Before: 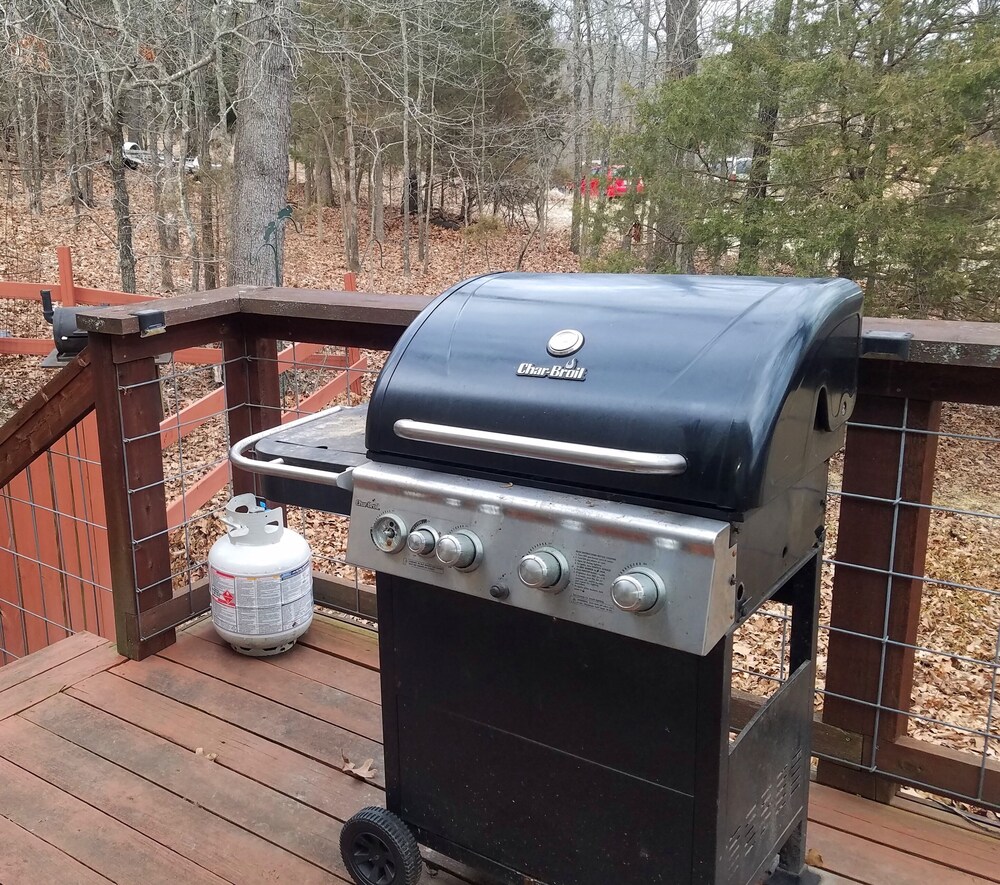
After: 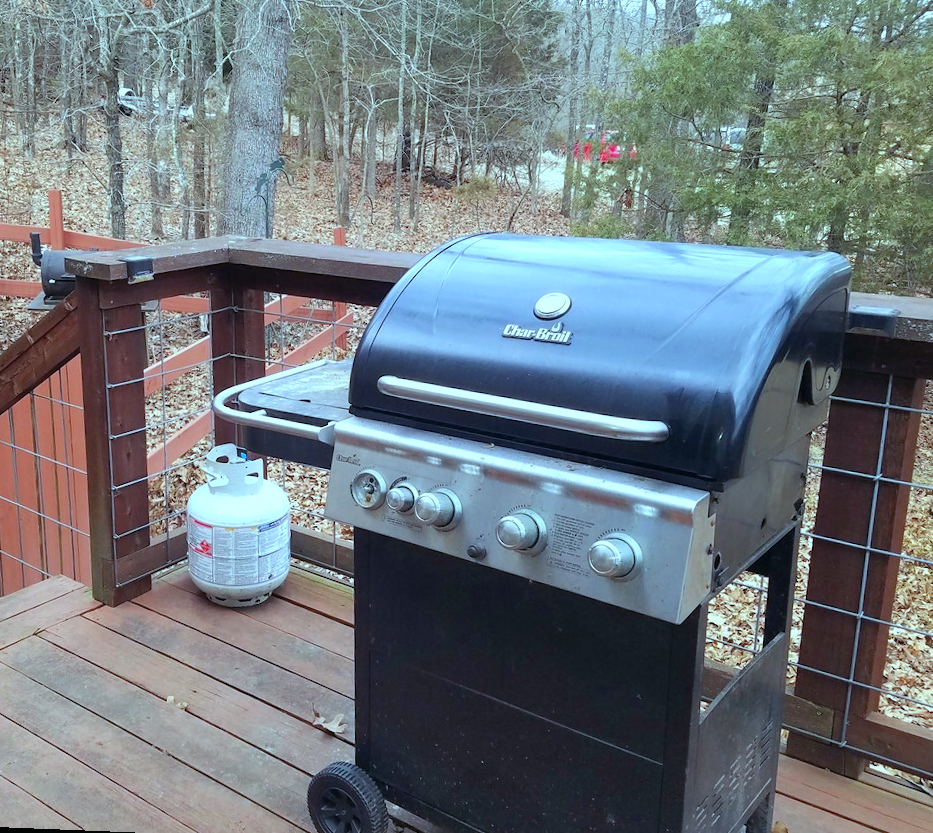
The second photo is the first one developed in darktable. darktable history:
color balance: mode lift, gamma, gain (sRGB), lift [0.997, 0.979, 1.021, 1.011], gamma [1, 1.084, 0.916, 0.998], gain [1, 0.87, 1.13, 1.101], contrast 4.55%, contrast fulcrum 38.24%, output saturation 104.09%
contrast brightness saturation: contrast 0.03, brightness 0.06, saturation 0.13
white balance: red 1.004, blue 1.096
crop: left 3.305%, top 6.436%, right 6.389%, bottom 3.258%
rotate and perspective: rotation 2.27°, automatic cropping off
